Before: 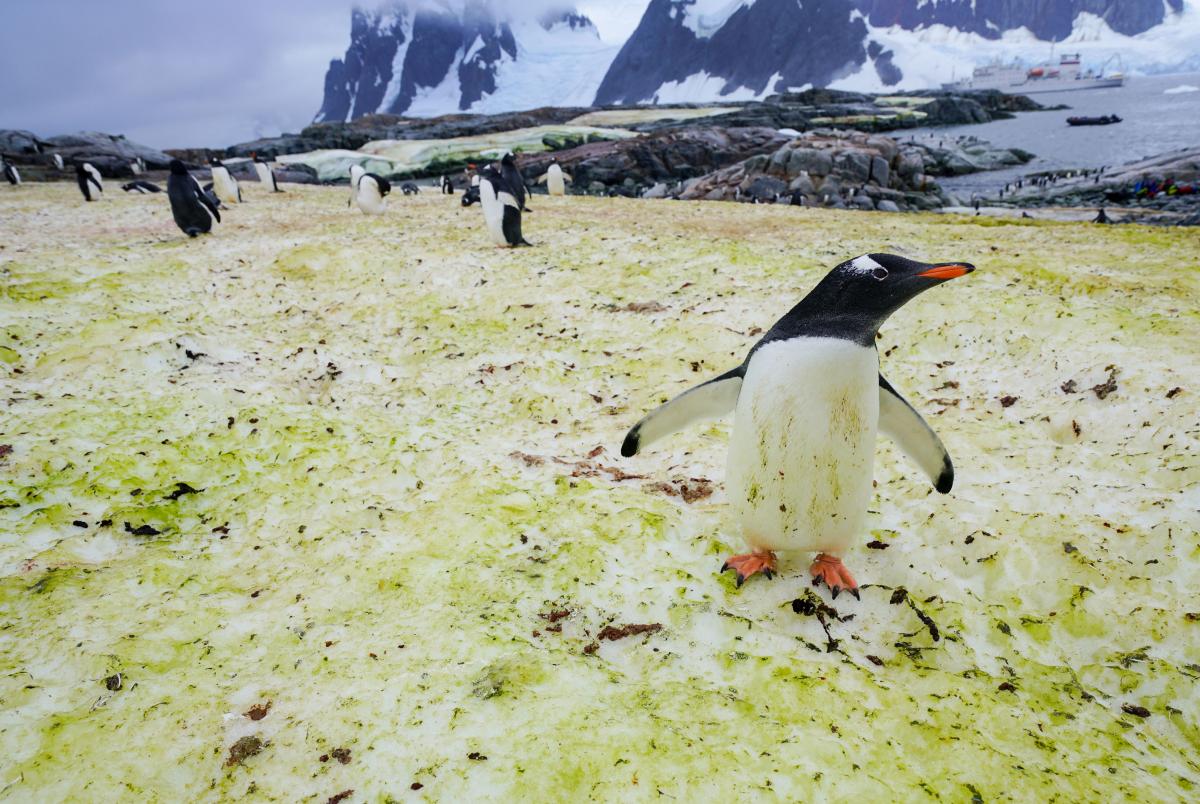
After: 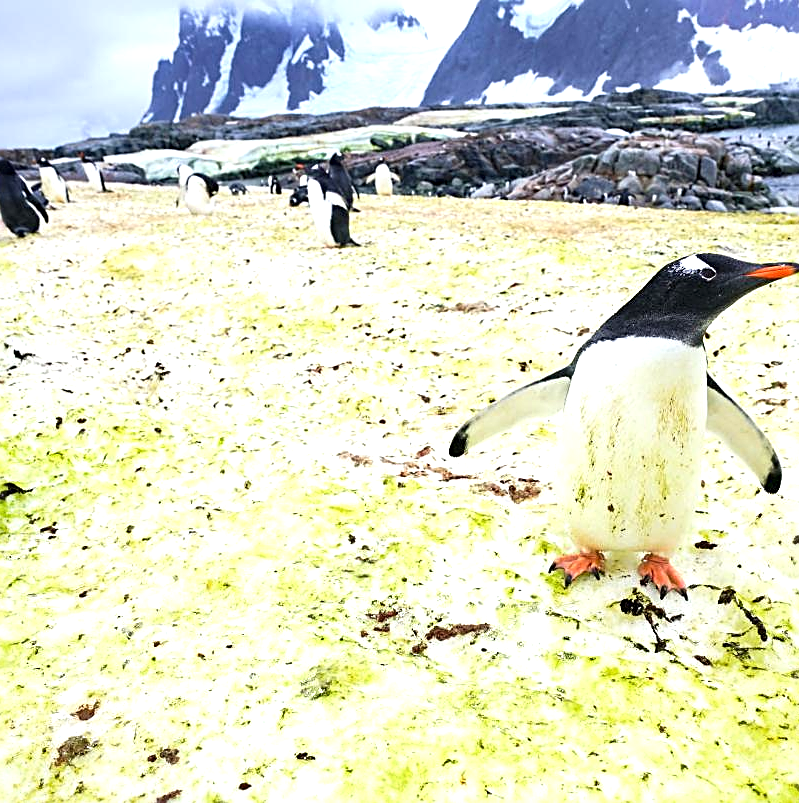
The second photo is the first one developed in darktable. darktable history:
sharpen: radius 2.531, amount 0.628
crop and rotate: left 14.385%, right 18.948%
exposure: black level correction 0, exposure 1 EV, compensate exposure bias true, compensate highlight preservation false
